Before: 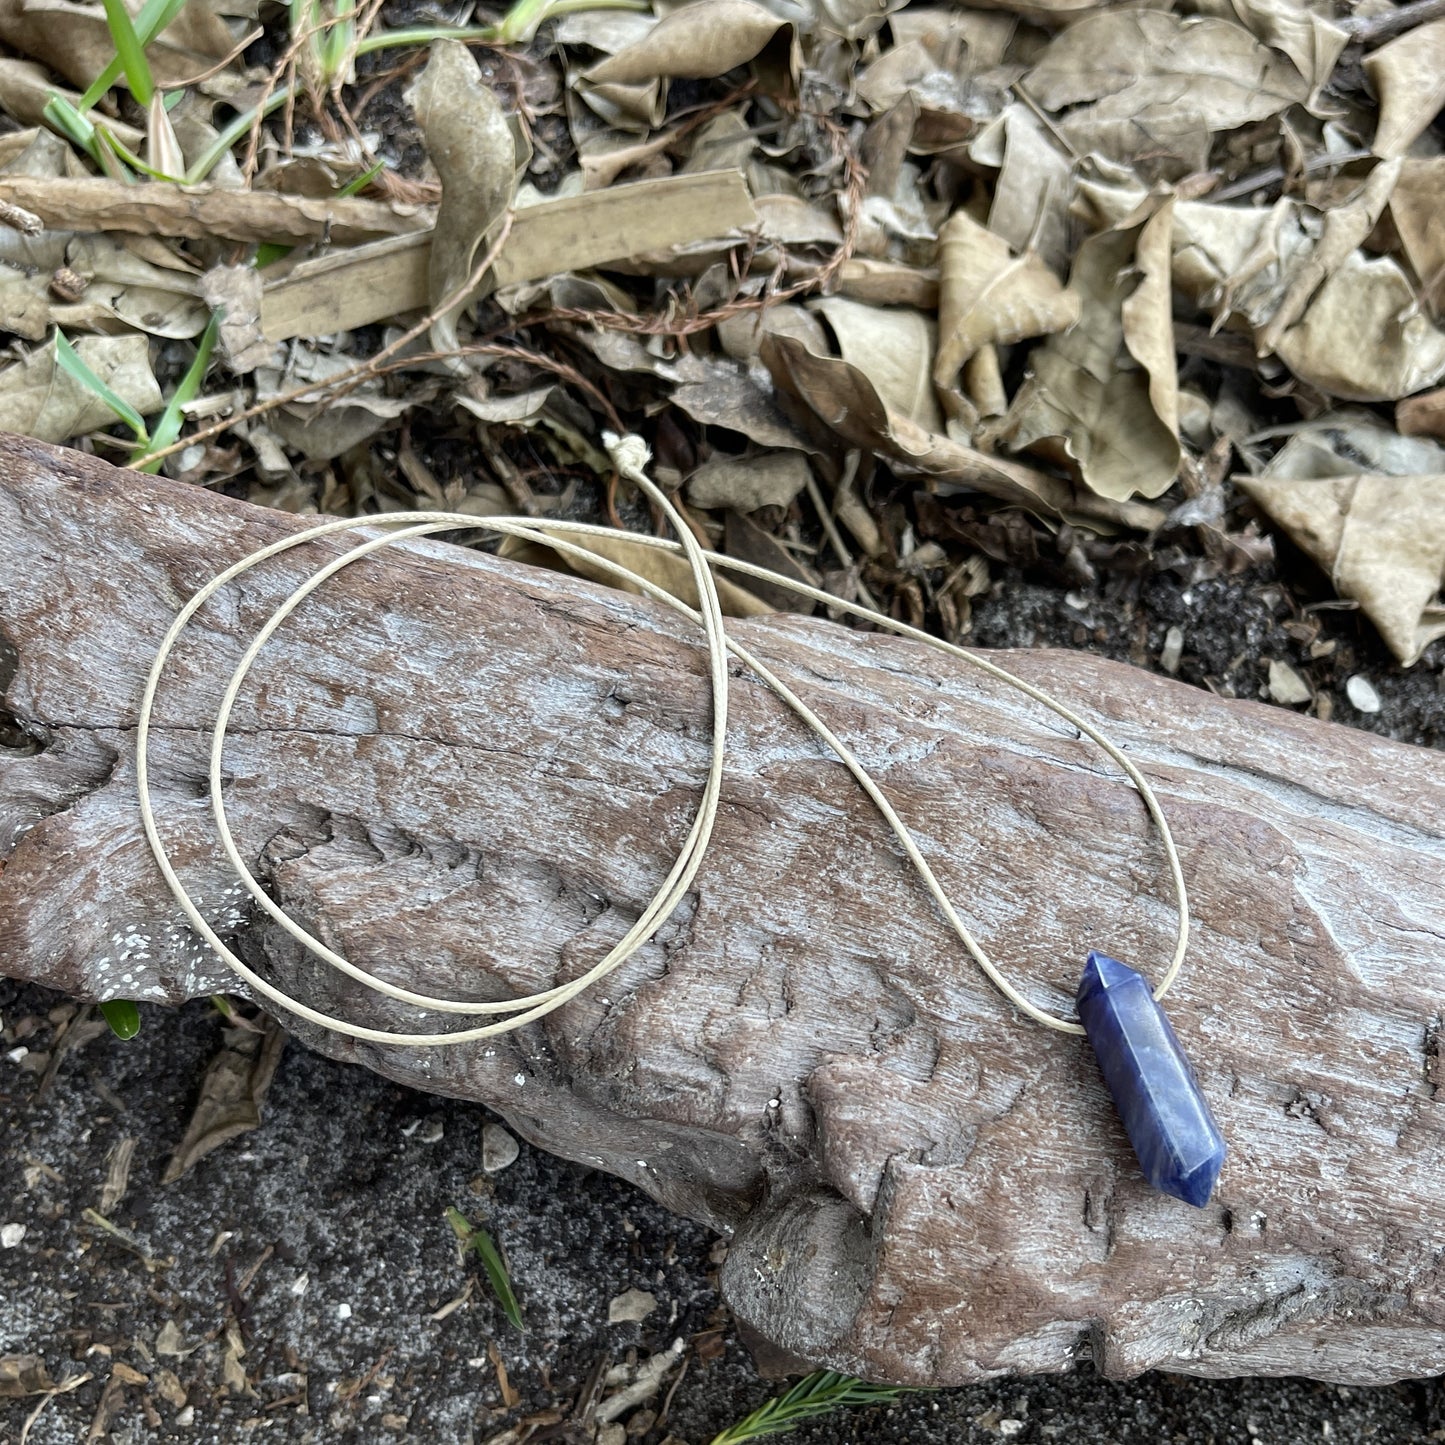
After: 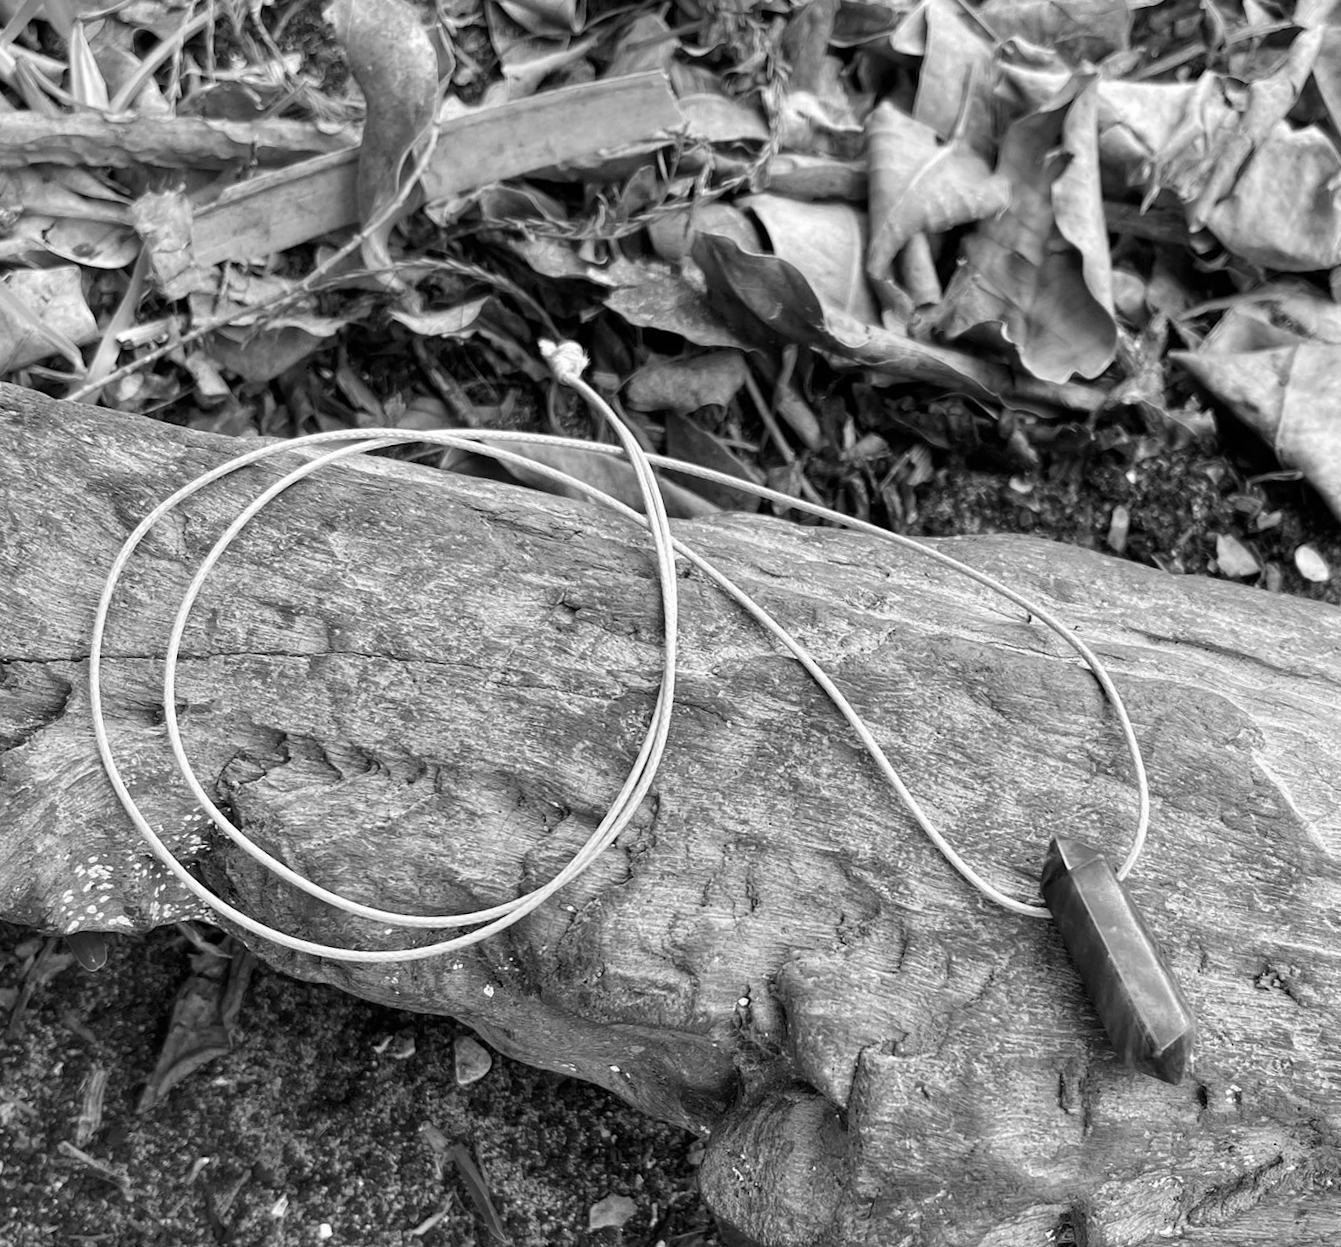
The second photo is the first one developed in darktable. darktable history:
monochrome: on, module defaults
crop and rotate: angle -1.69°
rotate and perspective: rotation -4.57°, crop left 0.054, crop right 0.944, crop top 0.087, crop bottom 0.914
